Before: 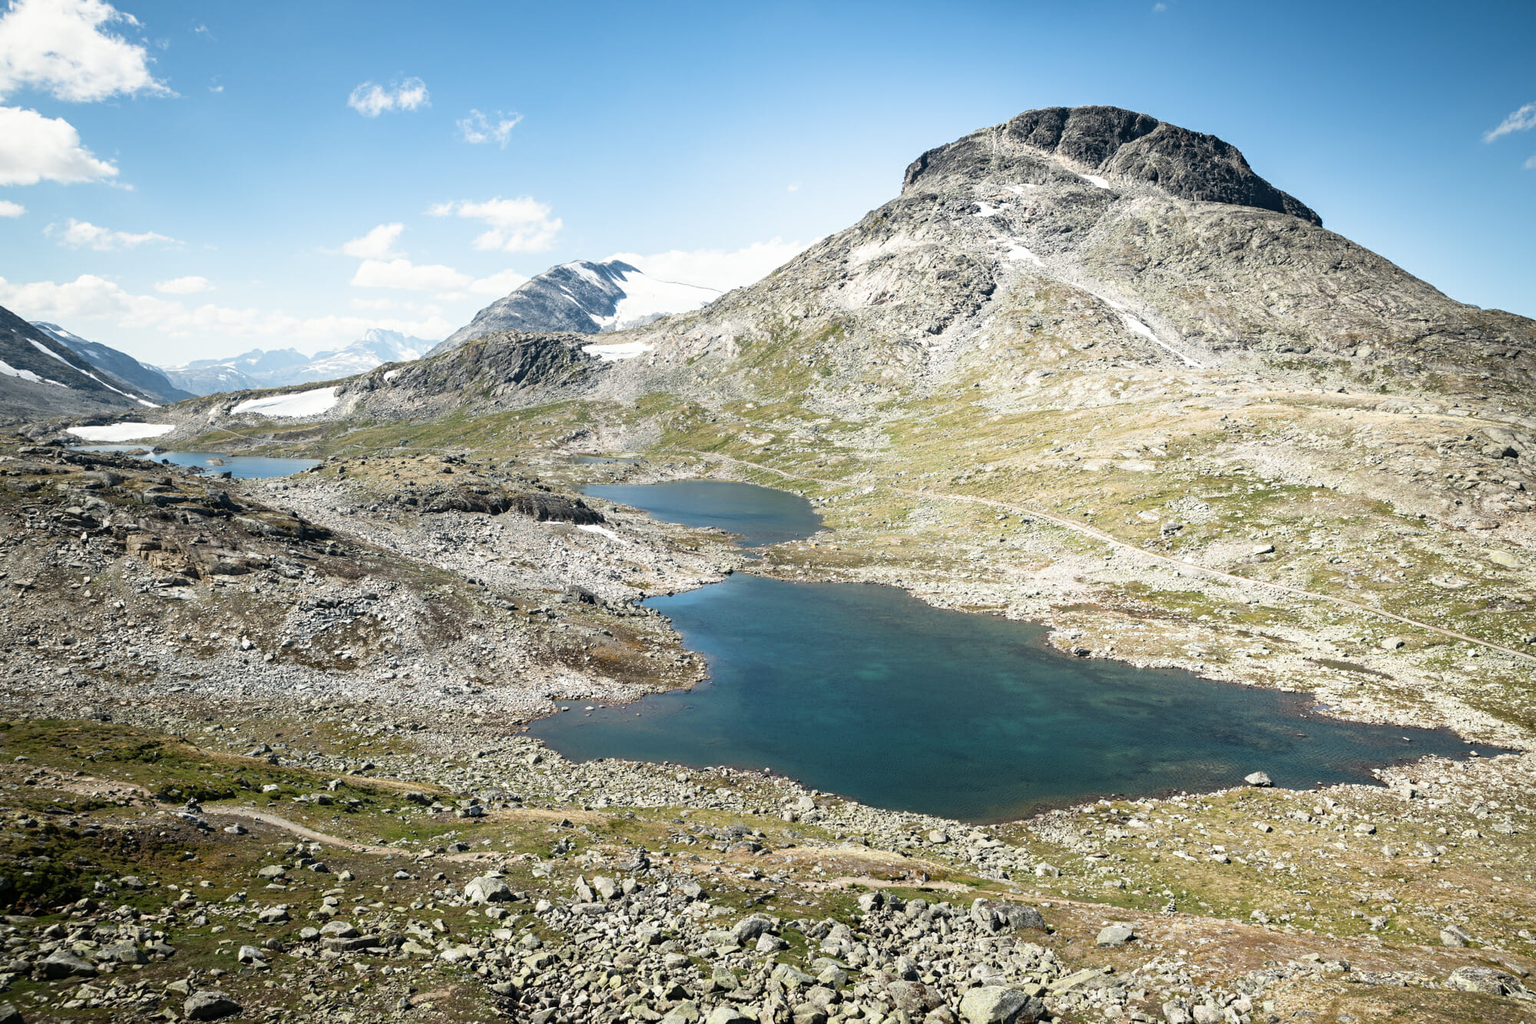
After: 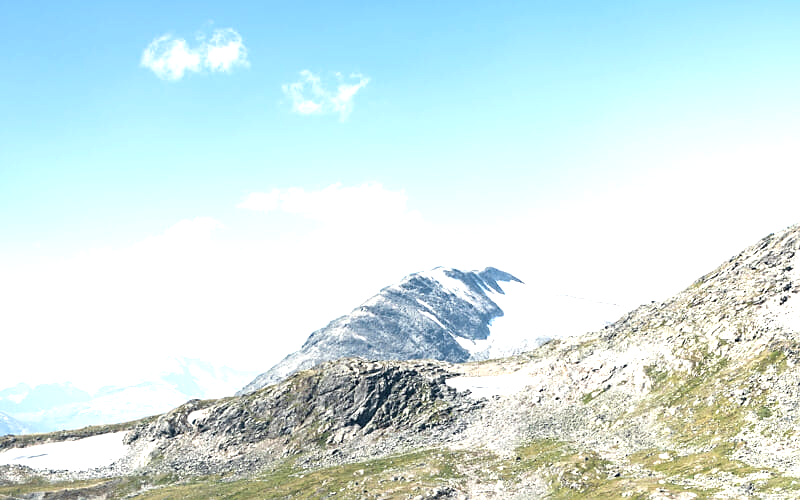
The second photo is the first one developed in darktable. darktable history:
crop: left 15.605%, top 5.427%, right 44.343%, bottom 56.935%
exposure: exposure 0.653 EV, compensate highlight preservation false
sharpen: radius 1.465, amount 0.415, threshold 1.284
